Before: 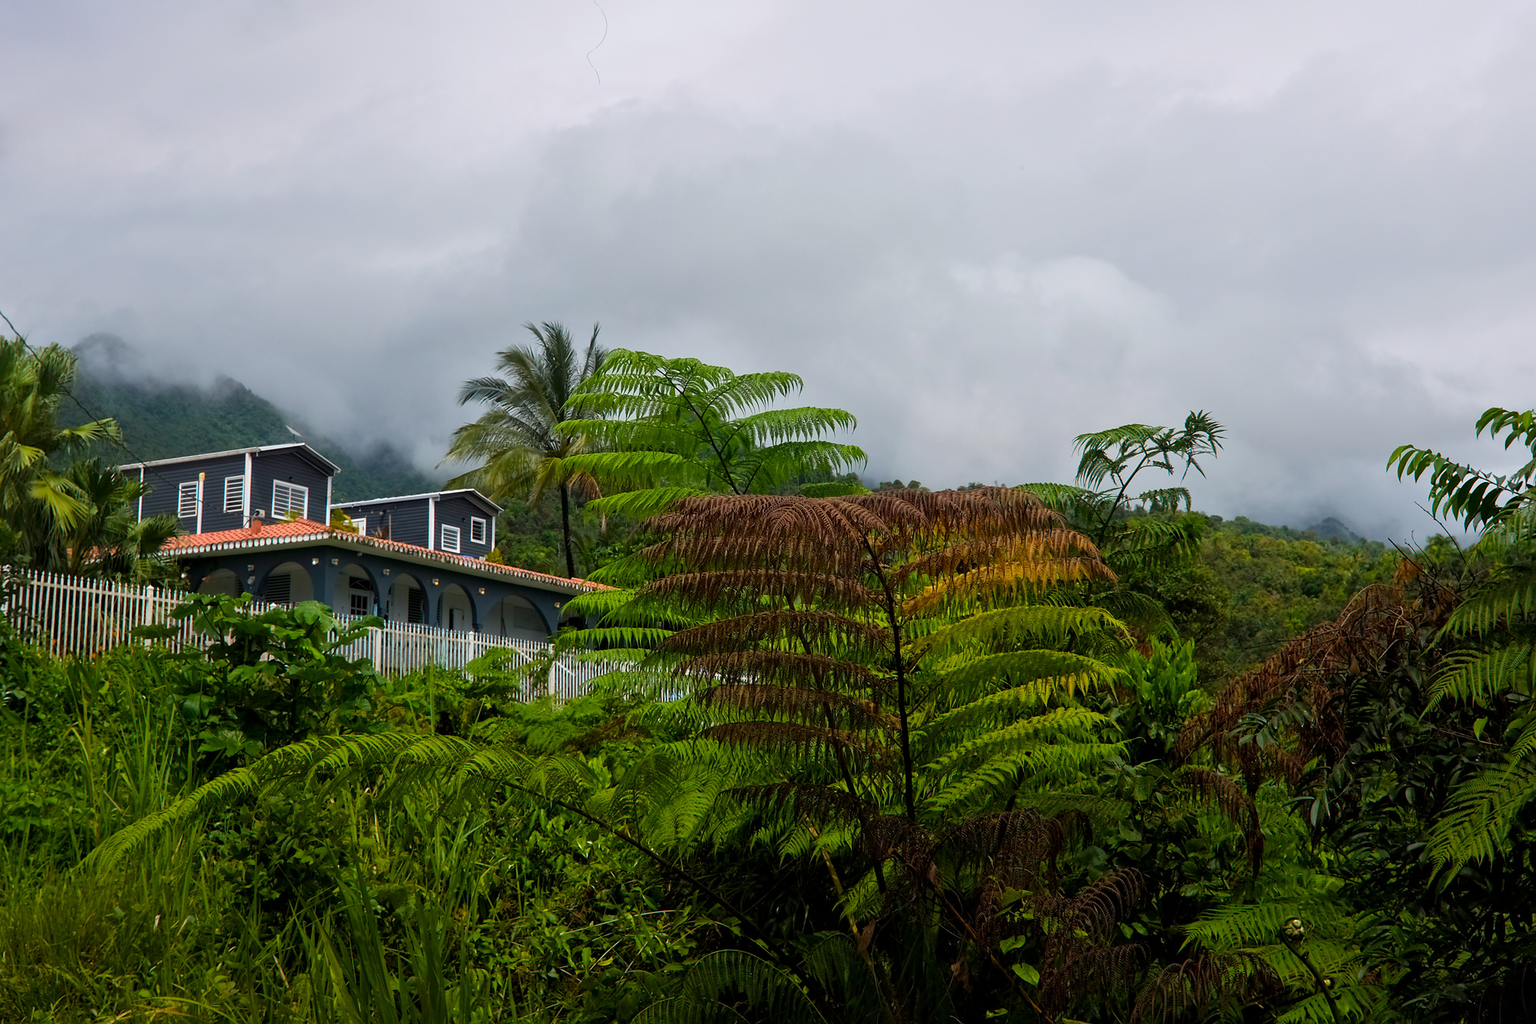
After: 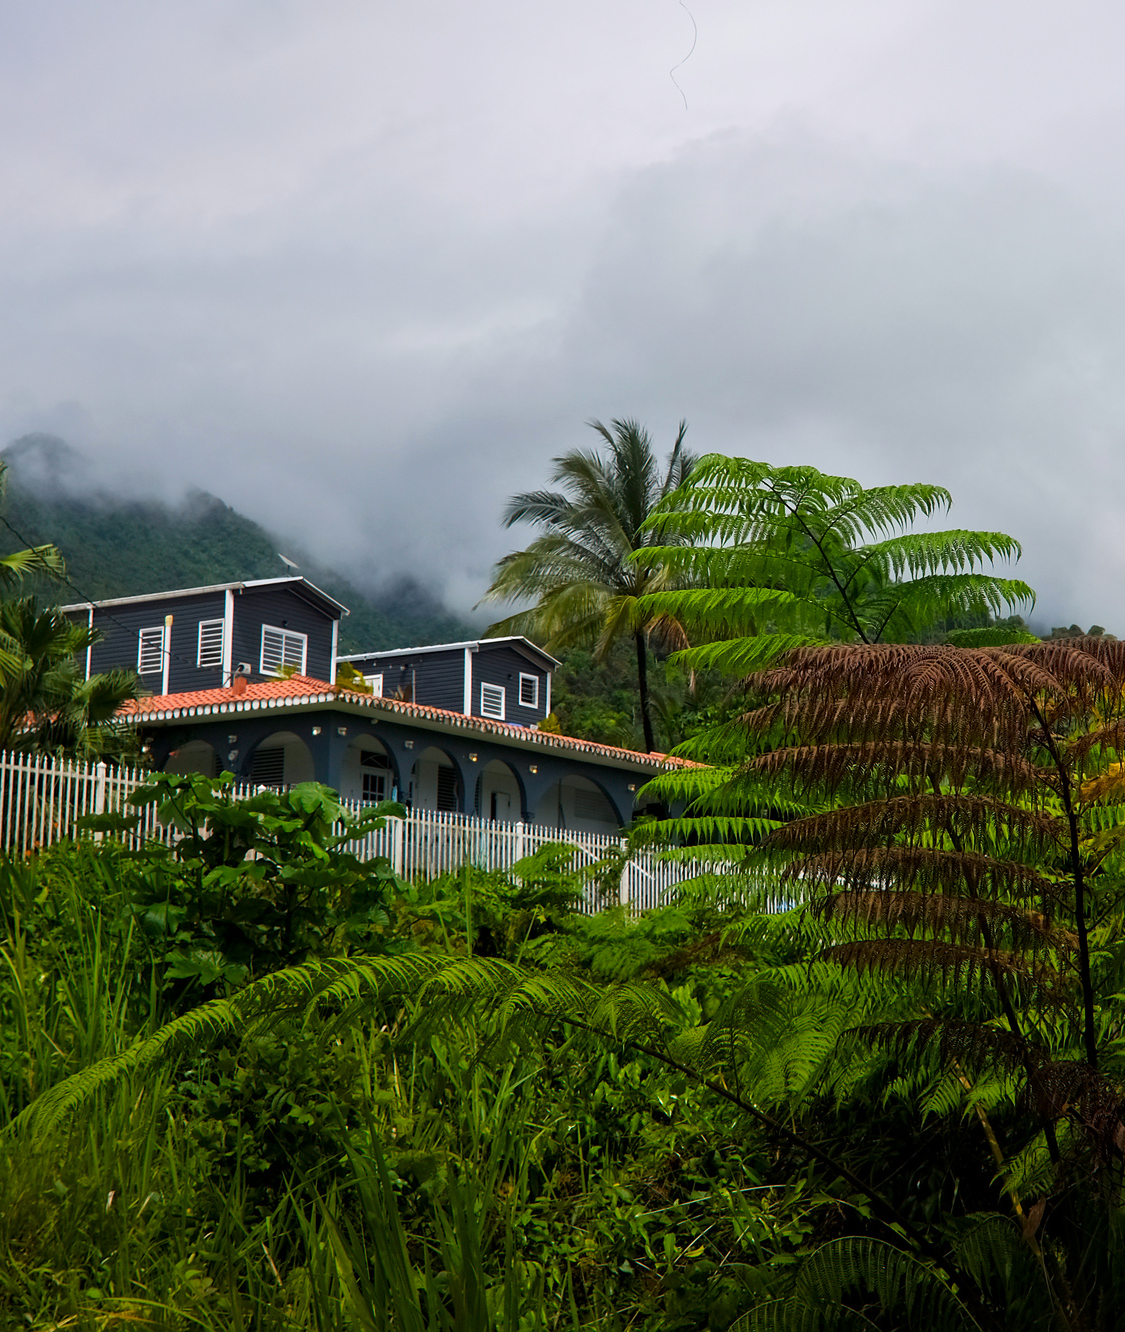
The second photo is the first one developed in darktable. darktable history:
crop: left 4.709%, right 39.034%
tone curve: curves: ch0 [(0, 0) (0.266, 0.247) (0.741, 0.751) (1, 1)], preserve colors none
